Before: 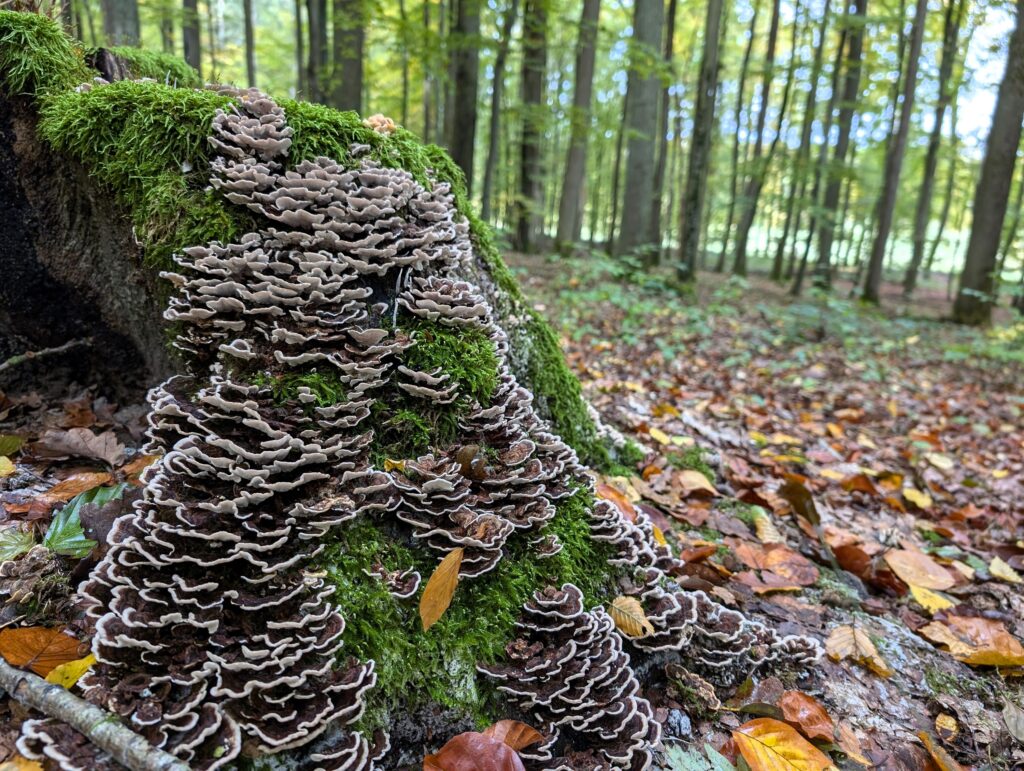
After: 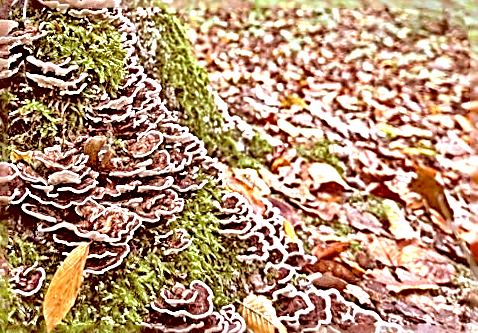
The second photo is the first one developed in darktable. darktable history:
exposure: exposure 1 EV, compensate highlight preservation false
sharpen: radius 3.158, amount 1.731
color correction: highlights a* 9.03, highlights b* 8.71, shadows a* 40, shadows b* 40, saturation 0.8
tone equalizer: -7 EV 0.15 EV, -6 EV 0.6 EV, -5 EV 1.15 EV, -4 EV 1.33 EV, -3 EV 1.15 EV, -2 EV 0.6 EV, -1 EV 0.15 EV, mask exposure compensation -0.5 EV
crop: left 35.03%, top 36.625%, right 14.663%, bottom 20.057%
rotate and perspective: rotation 0.215°, lens shift (vertical) -0.139, crop left 0.069, crop right 0.939, crop top 0.002, crop bottom 0.996
